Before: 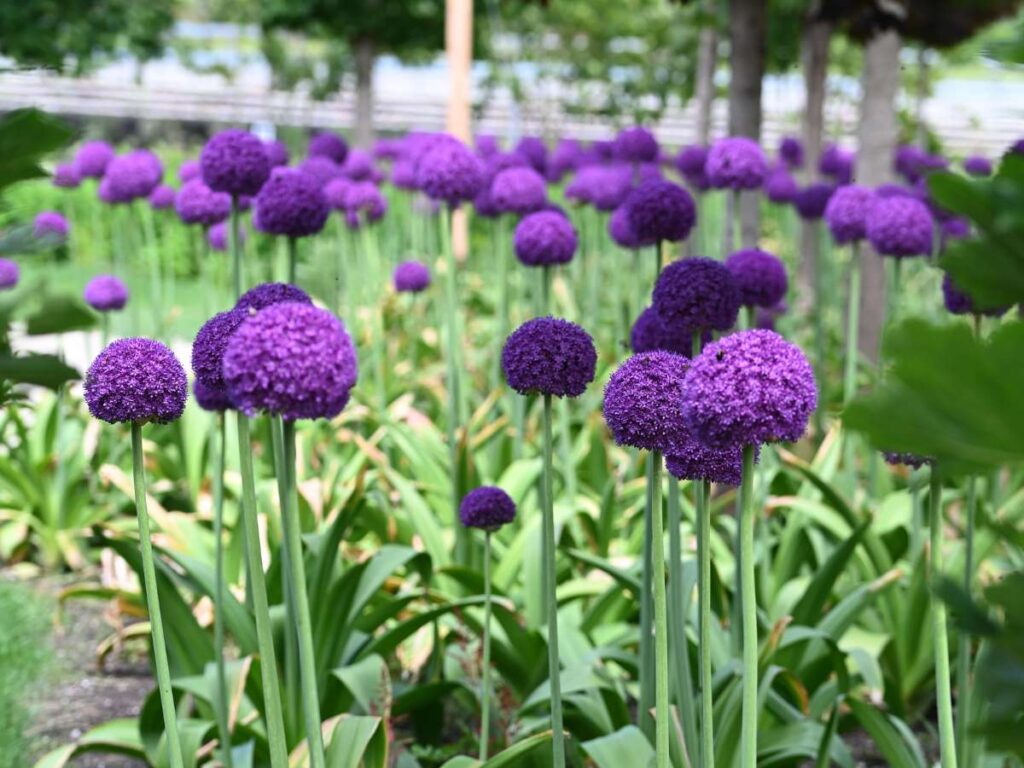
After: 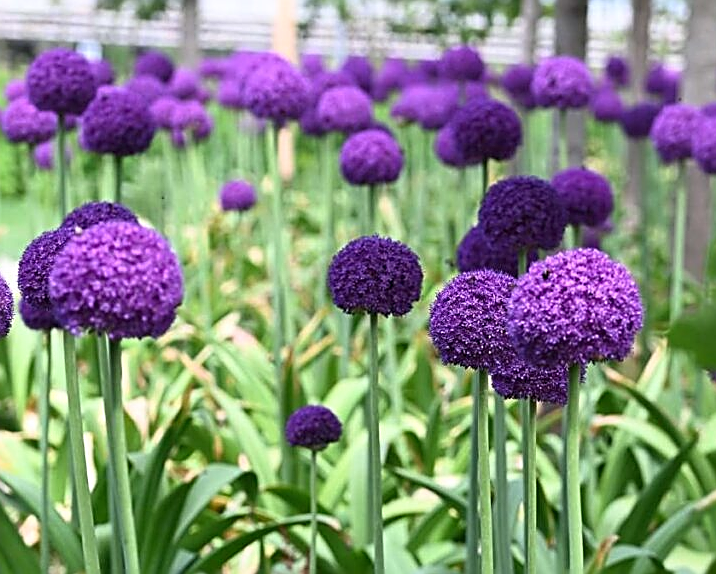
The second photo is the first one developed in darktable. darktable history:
sharpen: amount 0.901
crop and rotate: left 17.046%, top 10.659%, right 12.989%, bottom 14.553%
shadows and highlights: shadows 0, highlights 40
